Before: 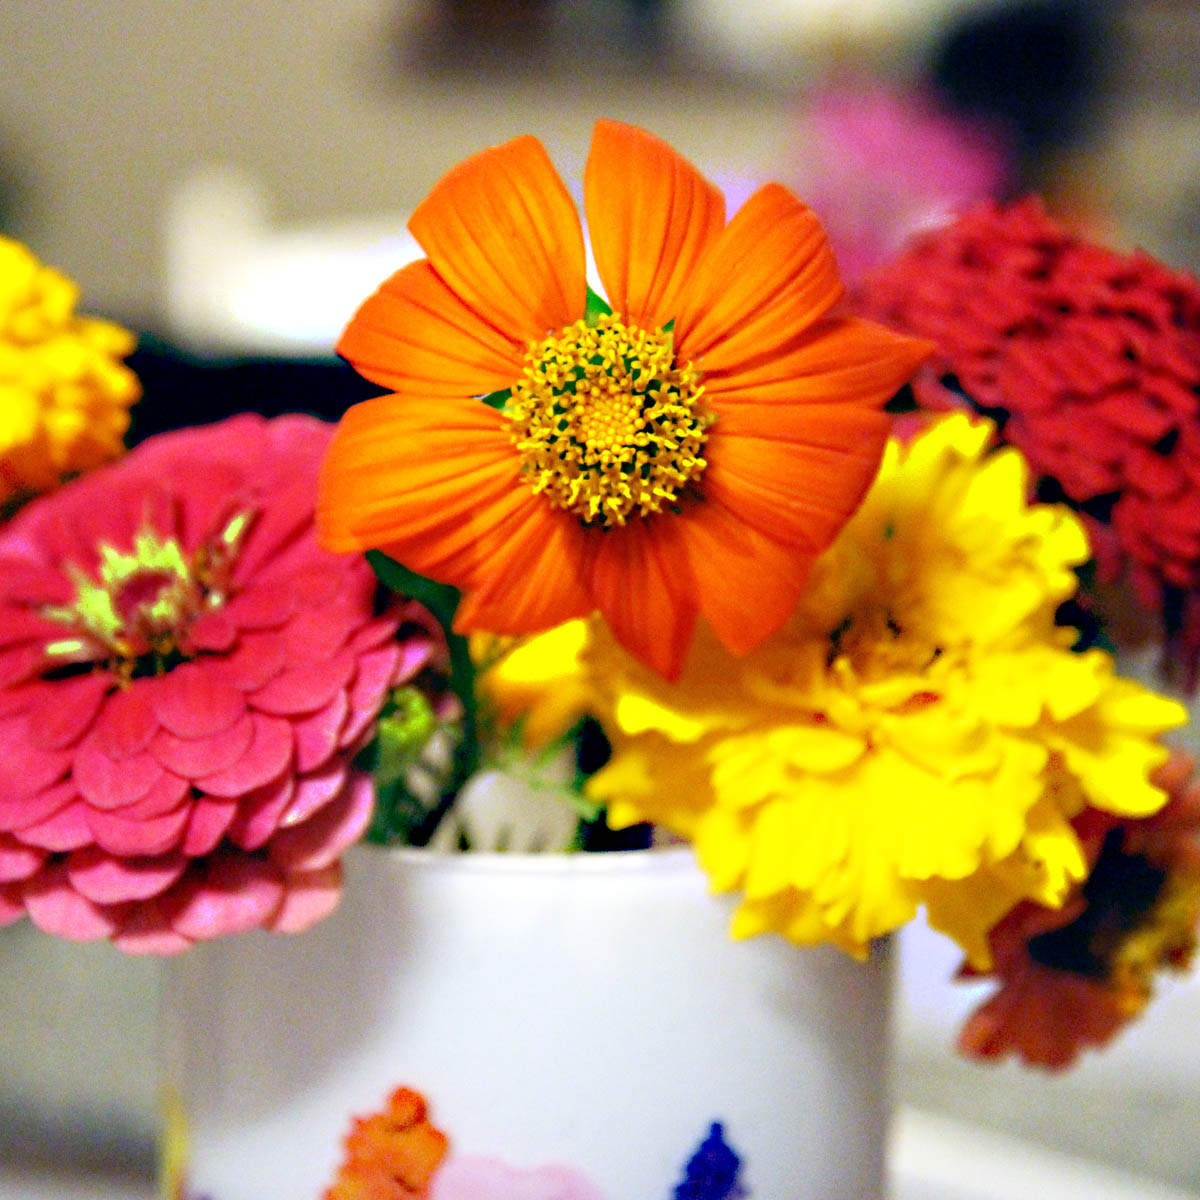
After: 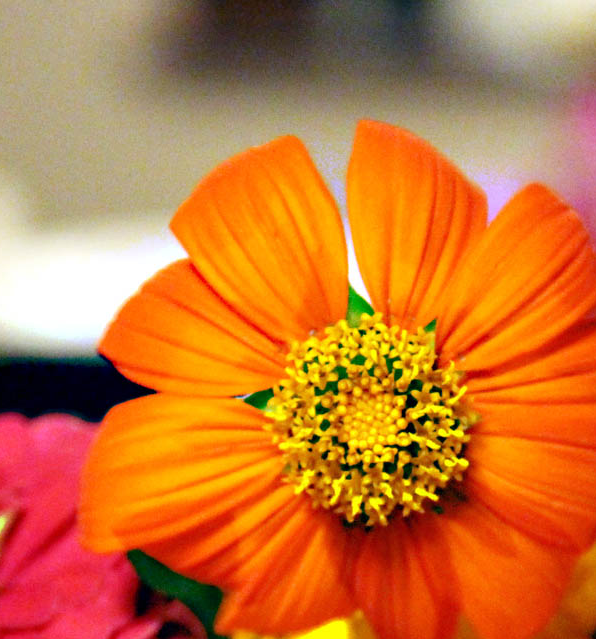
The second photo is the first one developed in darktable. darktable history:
crop: left 19.886%, right 30.39%, bottom 46.69%
